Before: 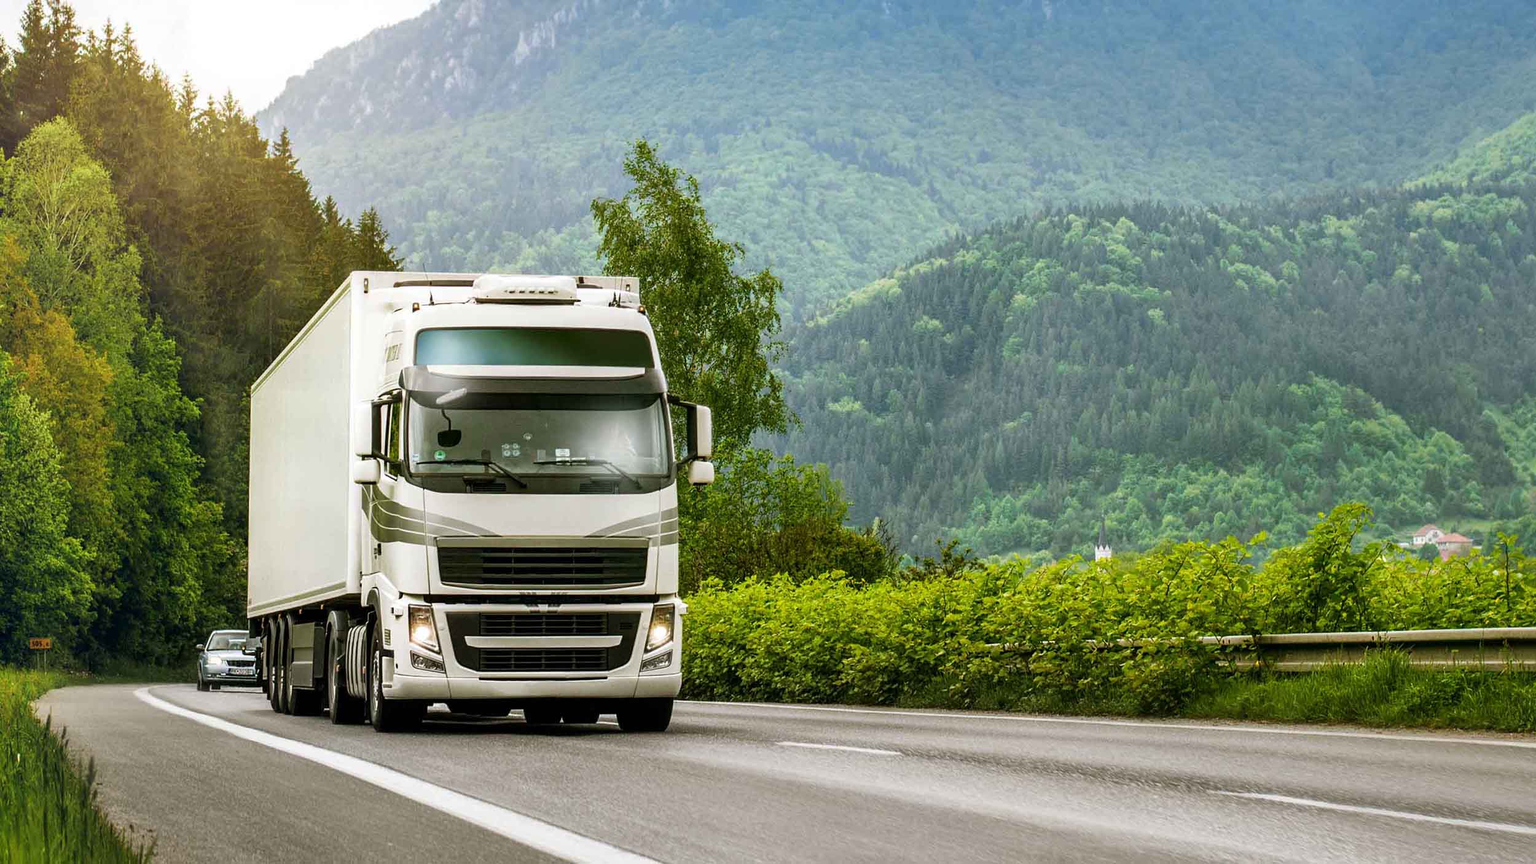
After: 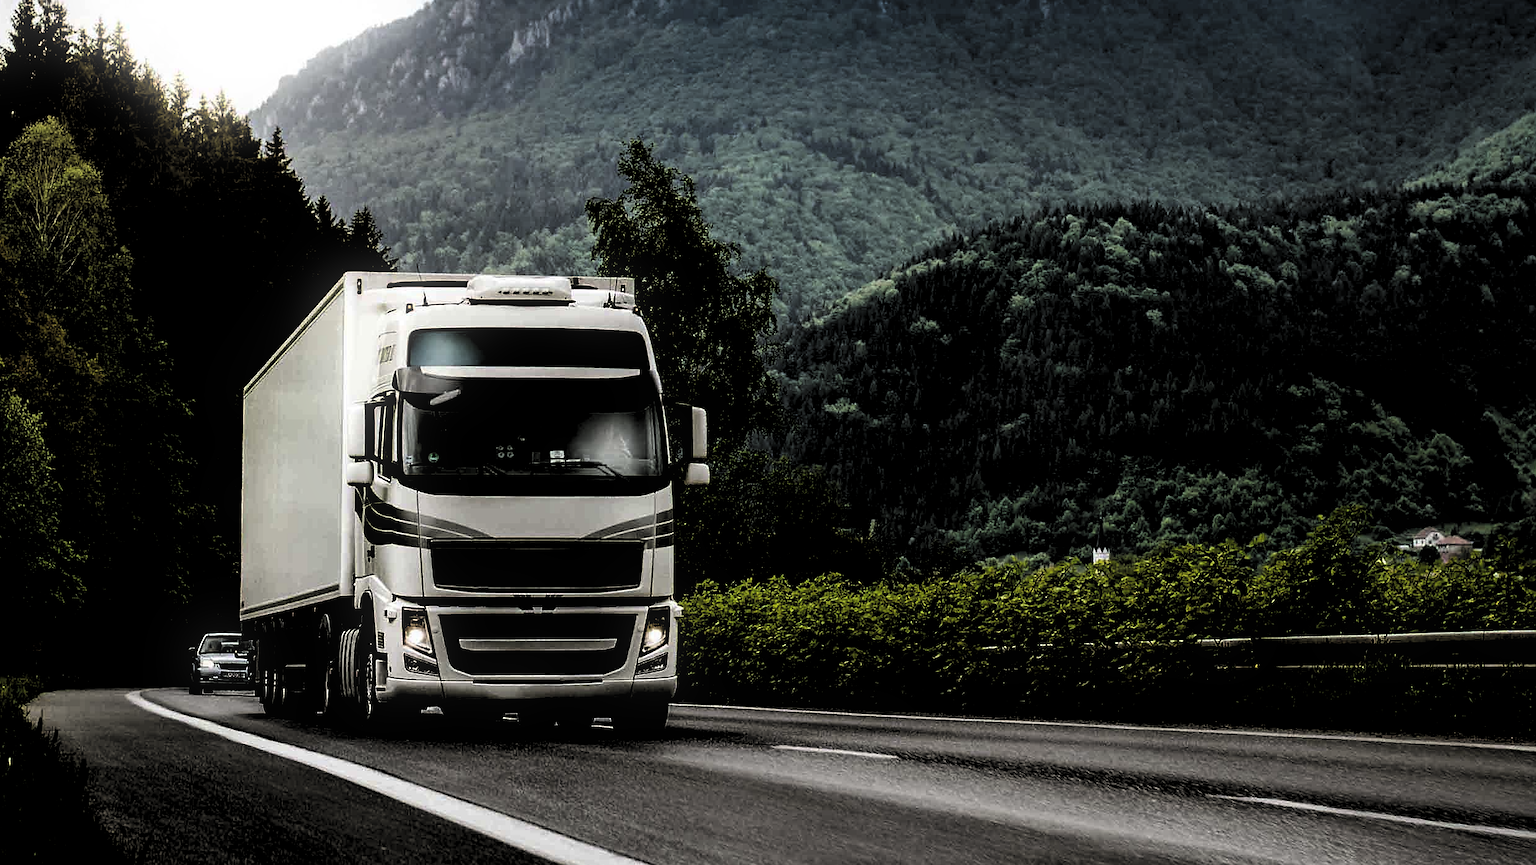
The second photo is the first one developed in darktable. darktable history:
bloom: size 9%, threshold 100%, strength 7%
sharpen: radius 1
crop and rotate: left 0.614%, top 0.179%, bottom 0.309%
levels: levels [0.514, 0.759, 1]
